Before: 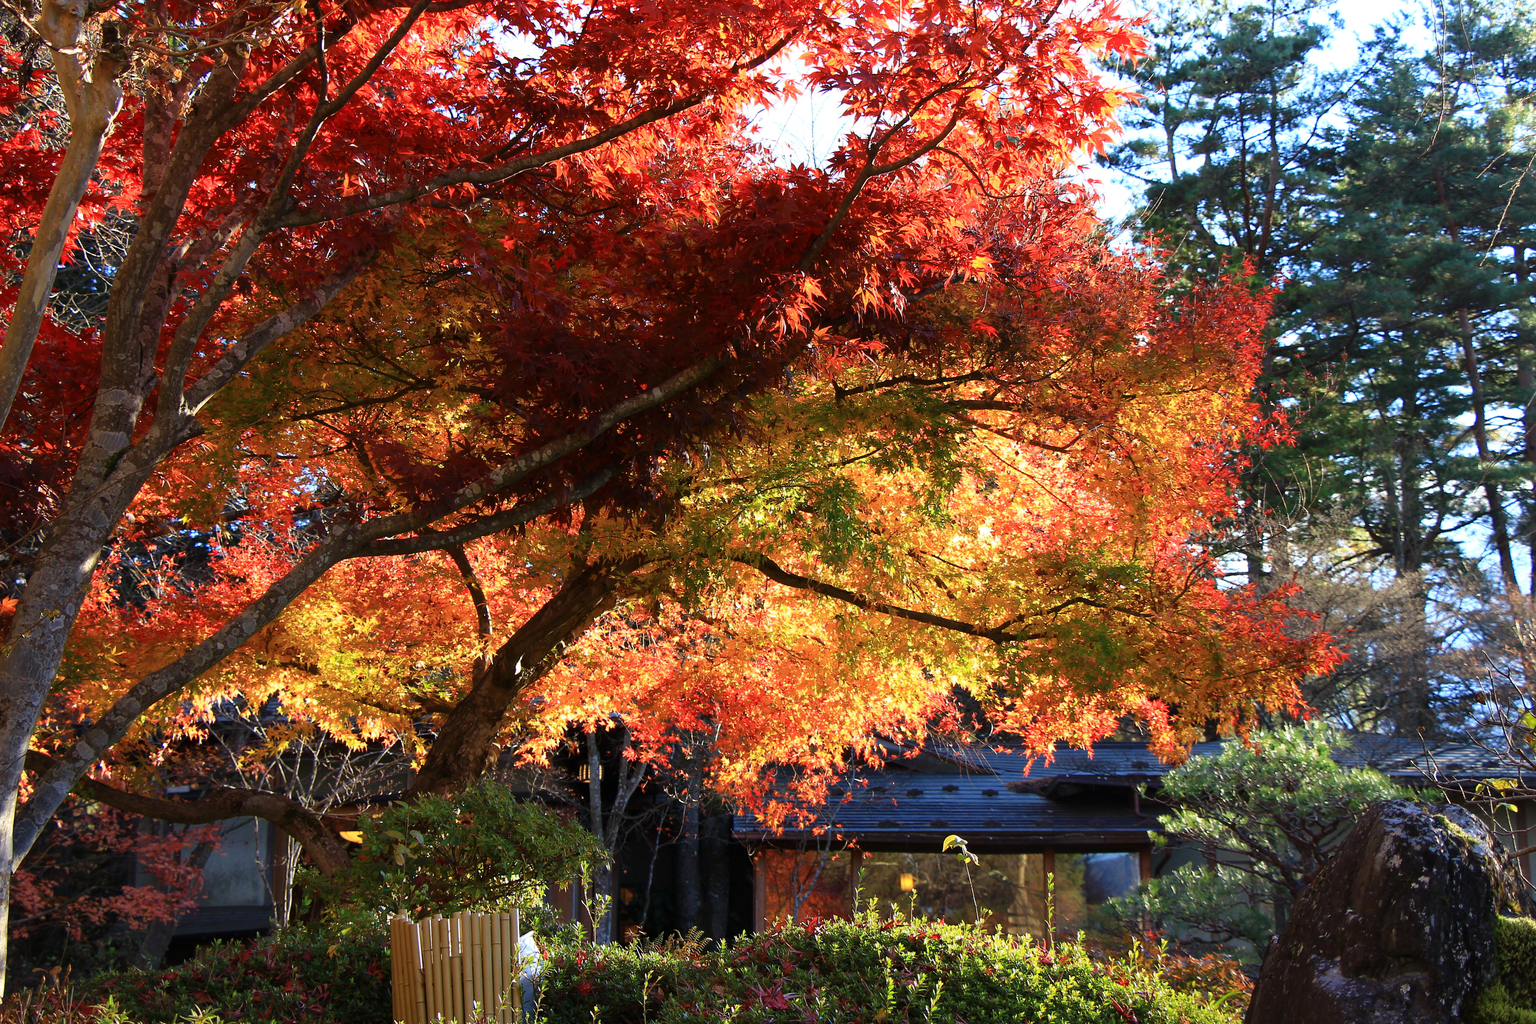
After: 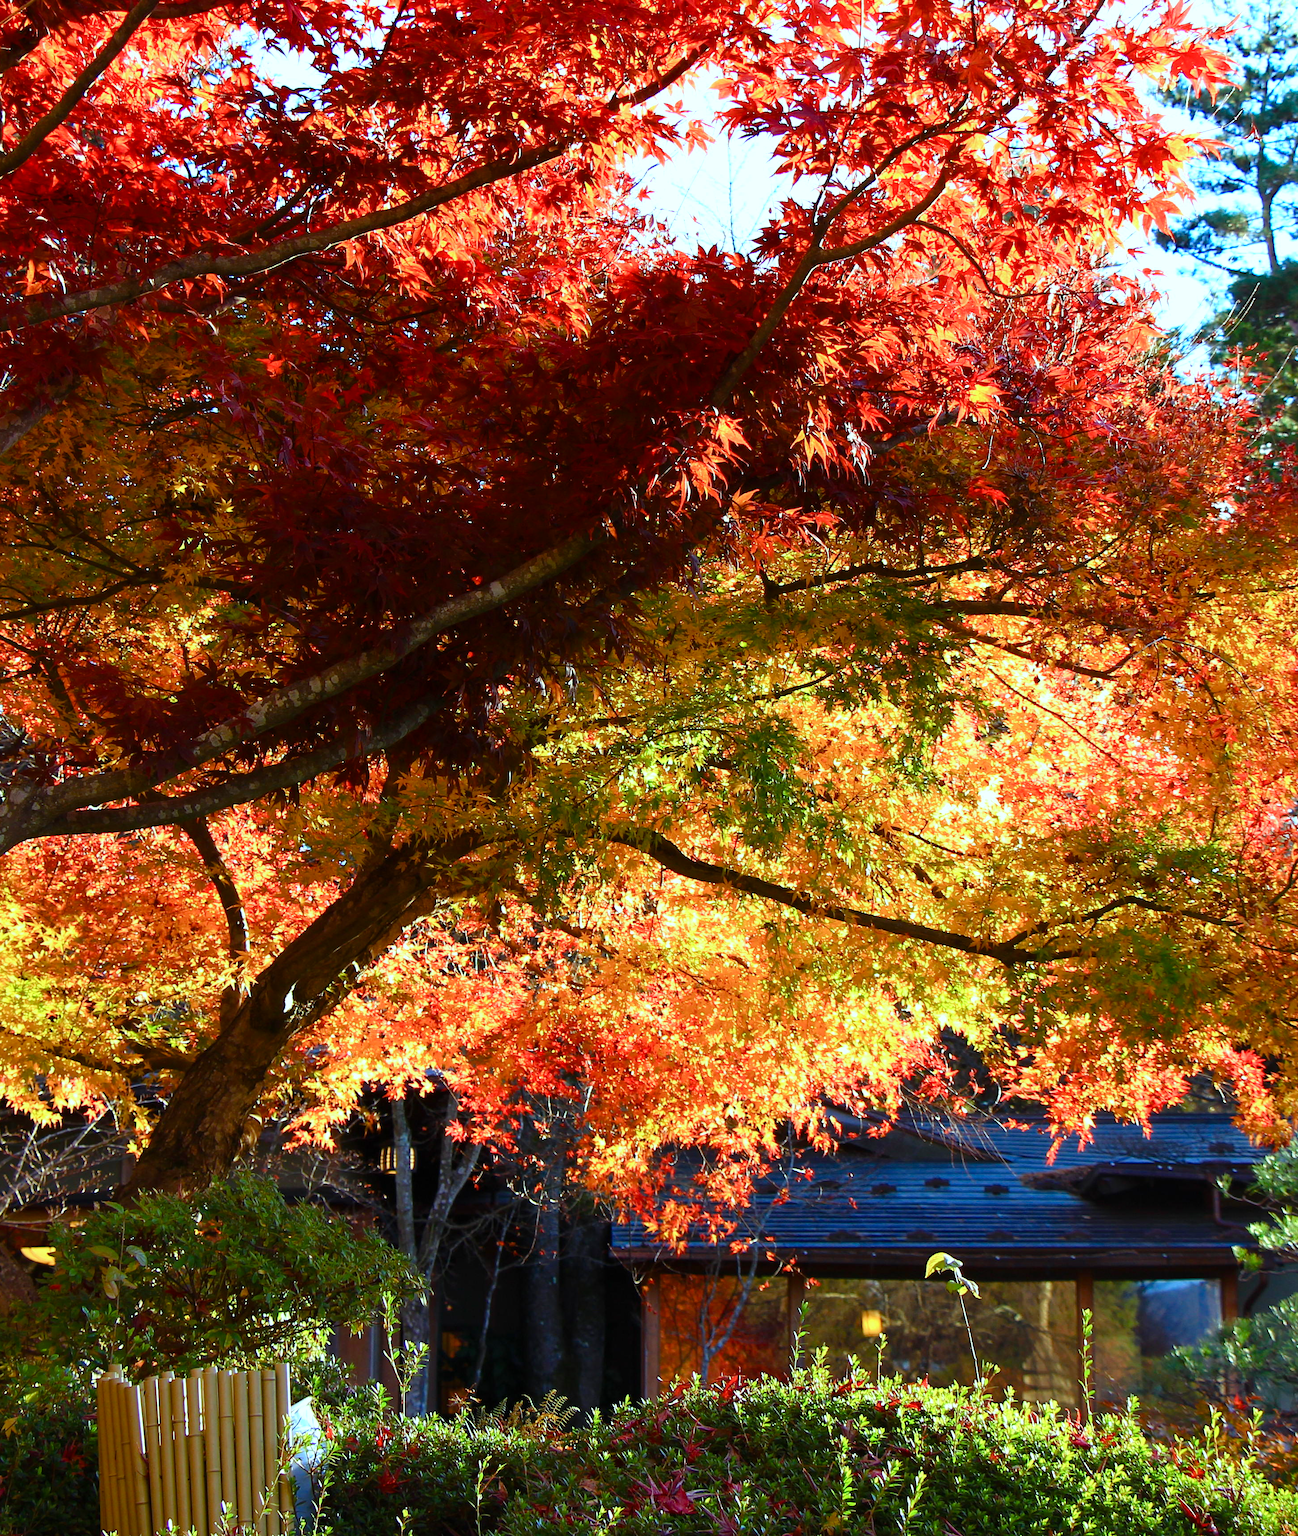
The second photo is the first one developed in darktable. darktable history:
crop: left 21.233%, right 22.403%
exposure: compensate exposure bias true, compensate highlight preservation false
color balance rgb: highlights gain › luminance 15.643%, highlights gain › chroma 3.979%, highlights gain › hue 208.86°, perceptual saturation grading › global saturation 20%, perceptual saturation grading › highlights -25.108%, perceptual saturation grading › shadows 25.093%, global vibrance 10.762%
